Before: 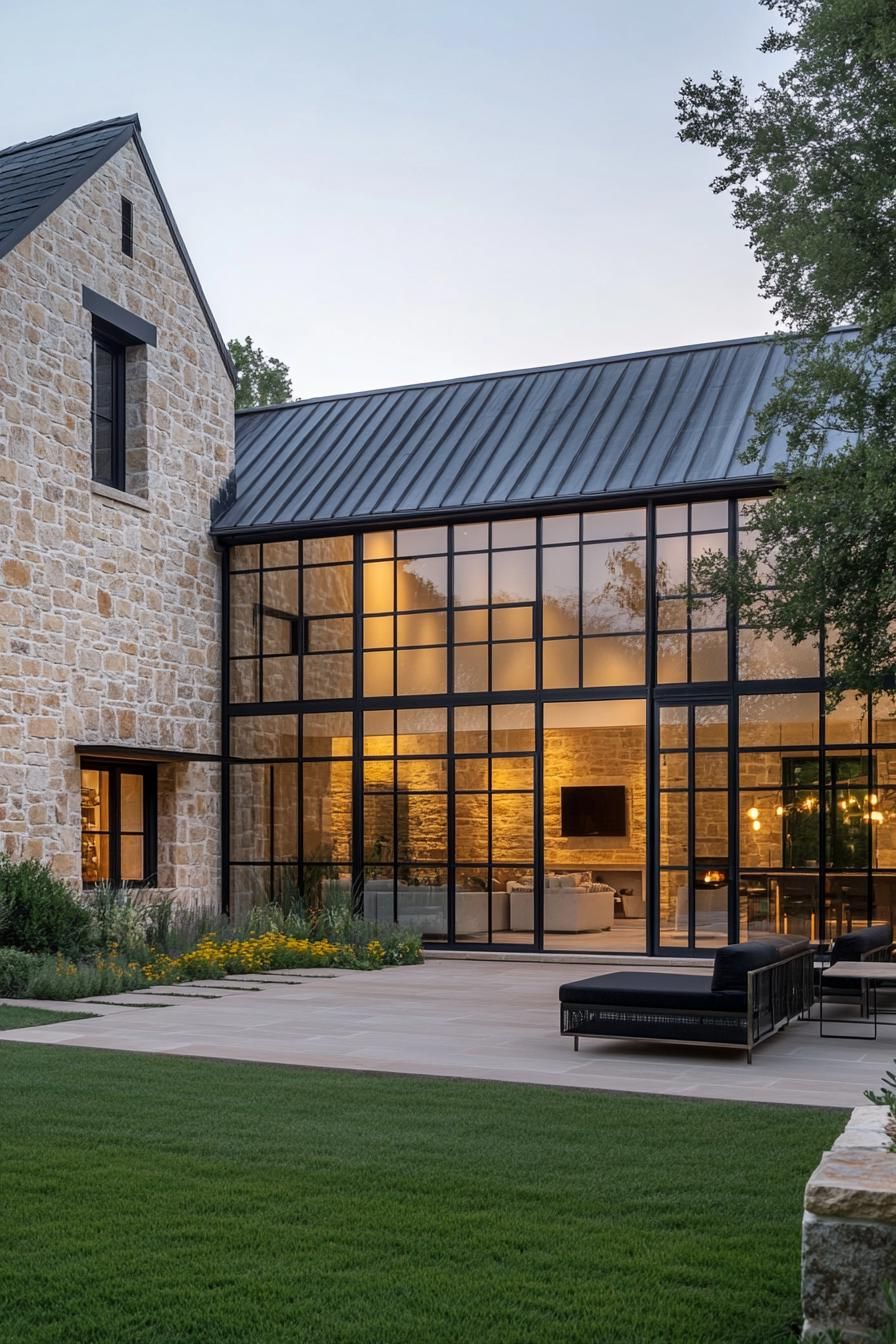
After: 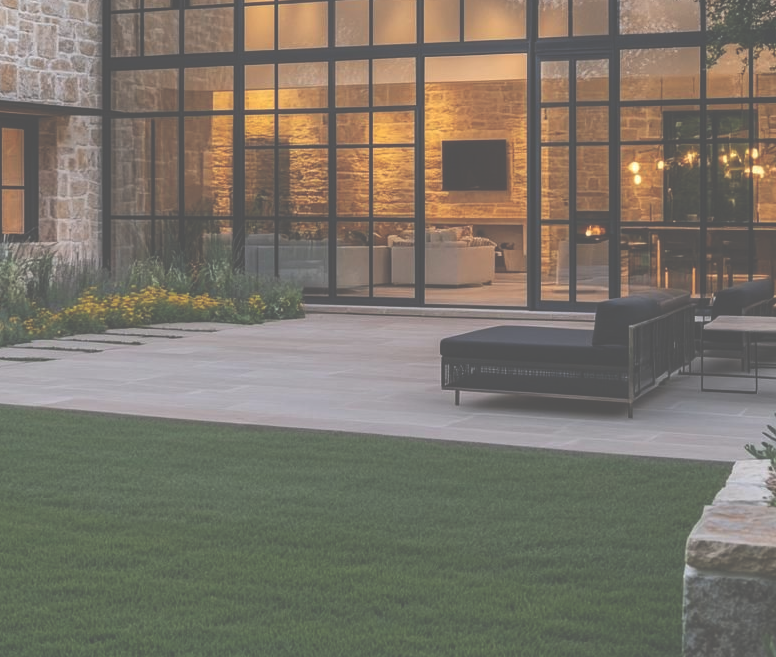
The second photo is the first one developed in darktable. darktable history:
exposure: black level correction -0.087, compensate highlight preservation false
crop and rotate: left 13.306%, top 48.129%, bottom 2.928%
